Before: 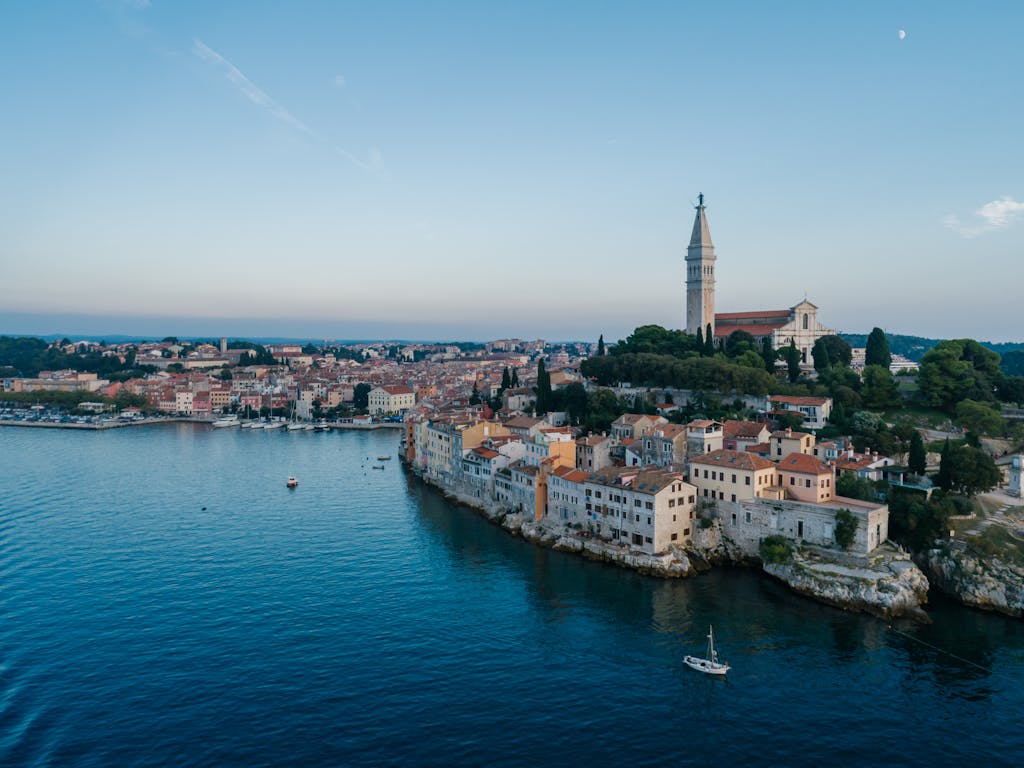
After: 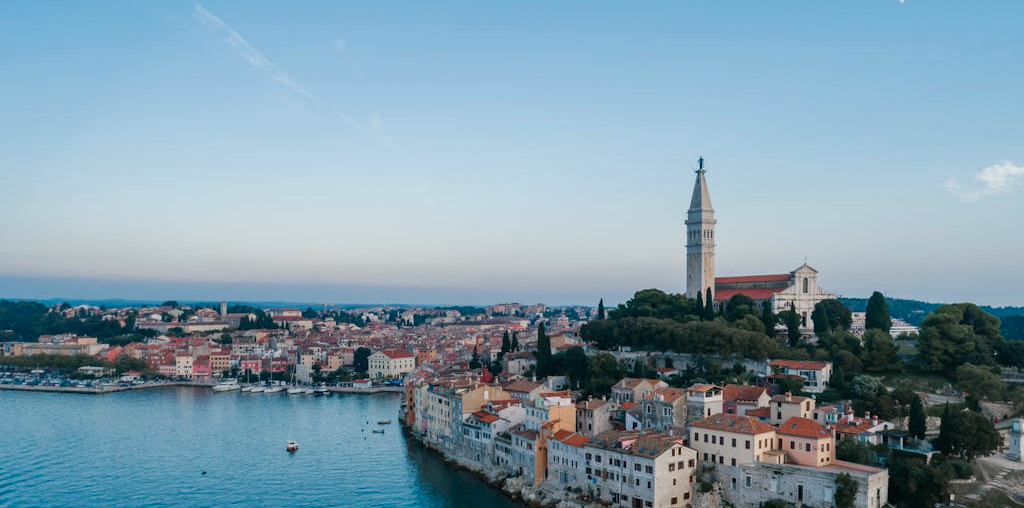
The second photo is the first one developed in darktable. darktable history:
color zones: curves: ch1 [(0, 0.708) (0.088, 0.648) (0.245, 0.187) (0.429, 0.326) (0.571, 0.498) (0.714, 0.5) (0.857, 0.5) (1, 0.708)]
contrast brightness saturation: contrast 0.041, saturation 0.069
crop and rotate: top 4.794%, bottom 28.956%
